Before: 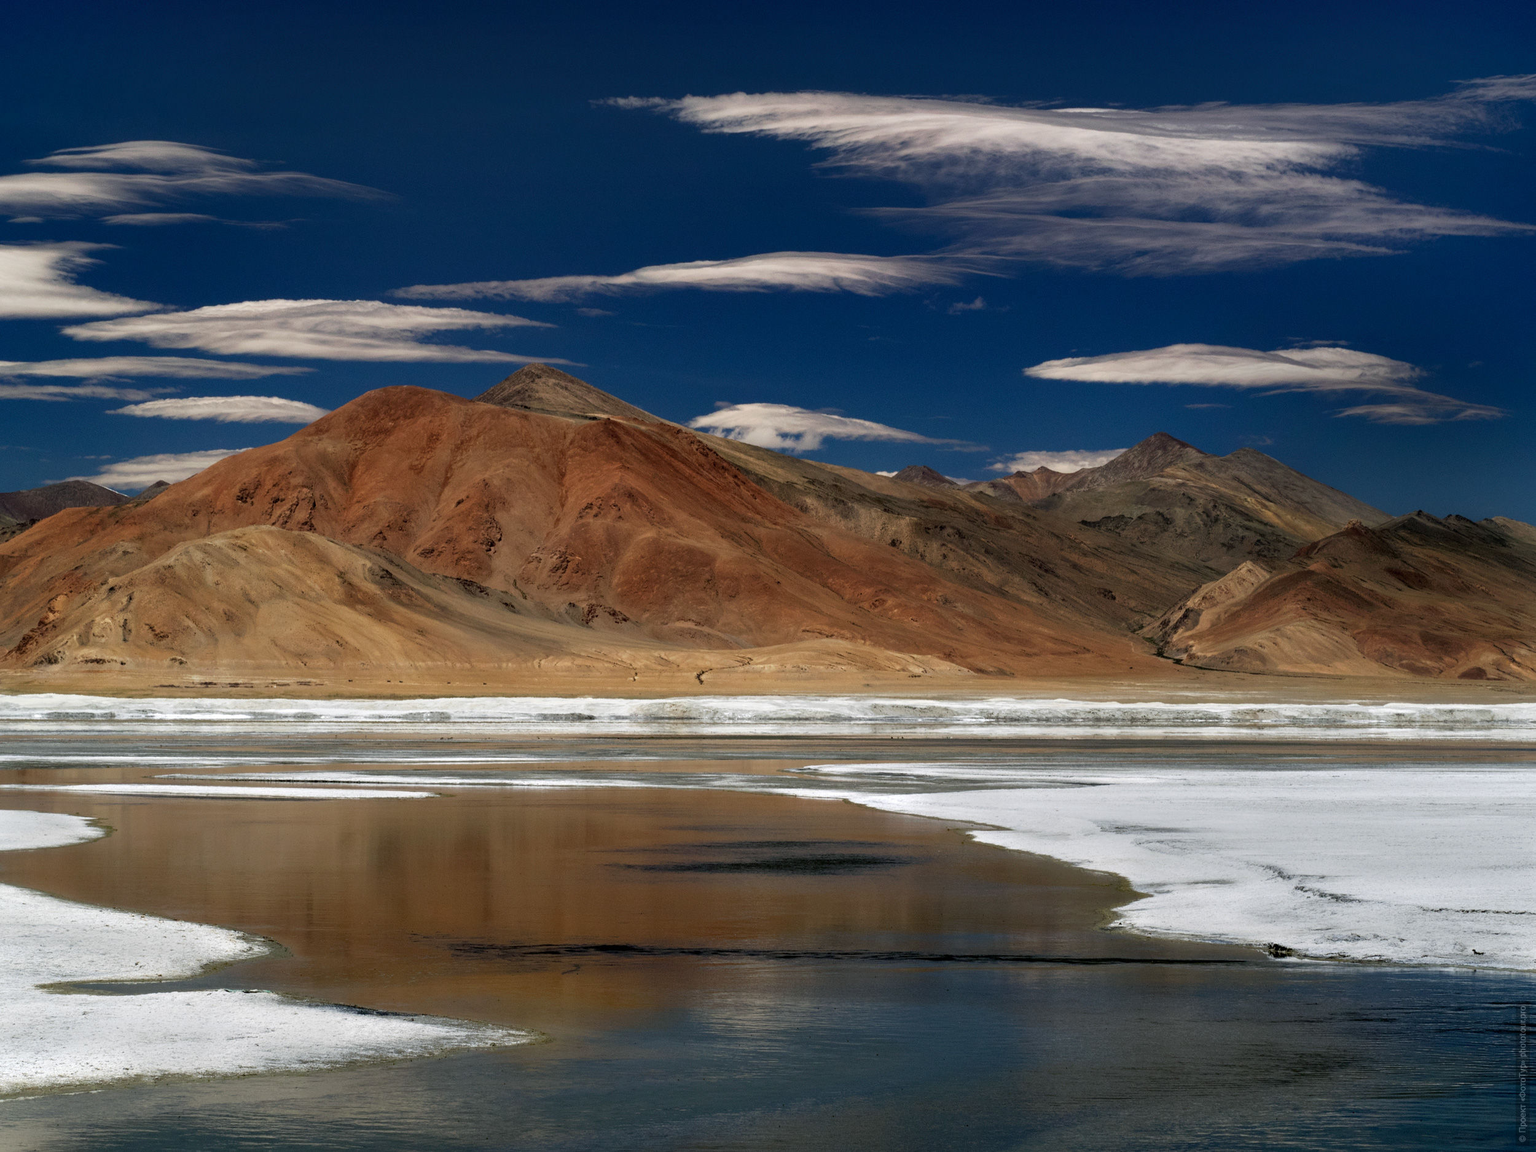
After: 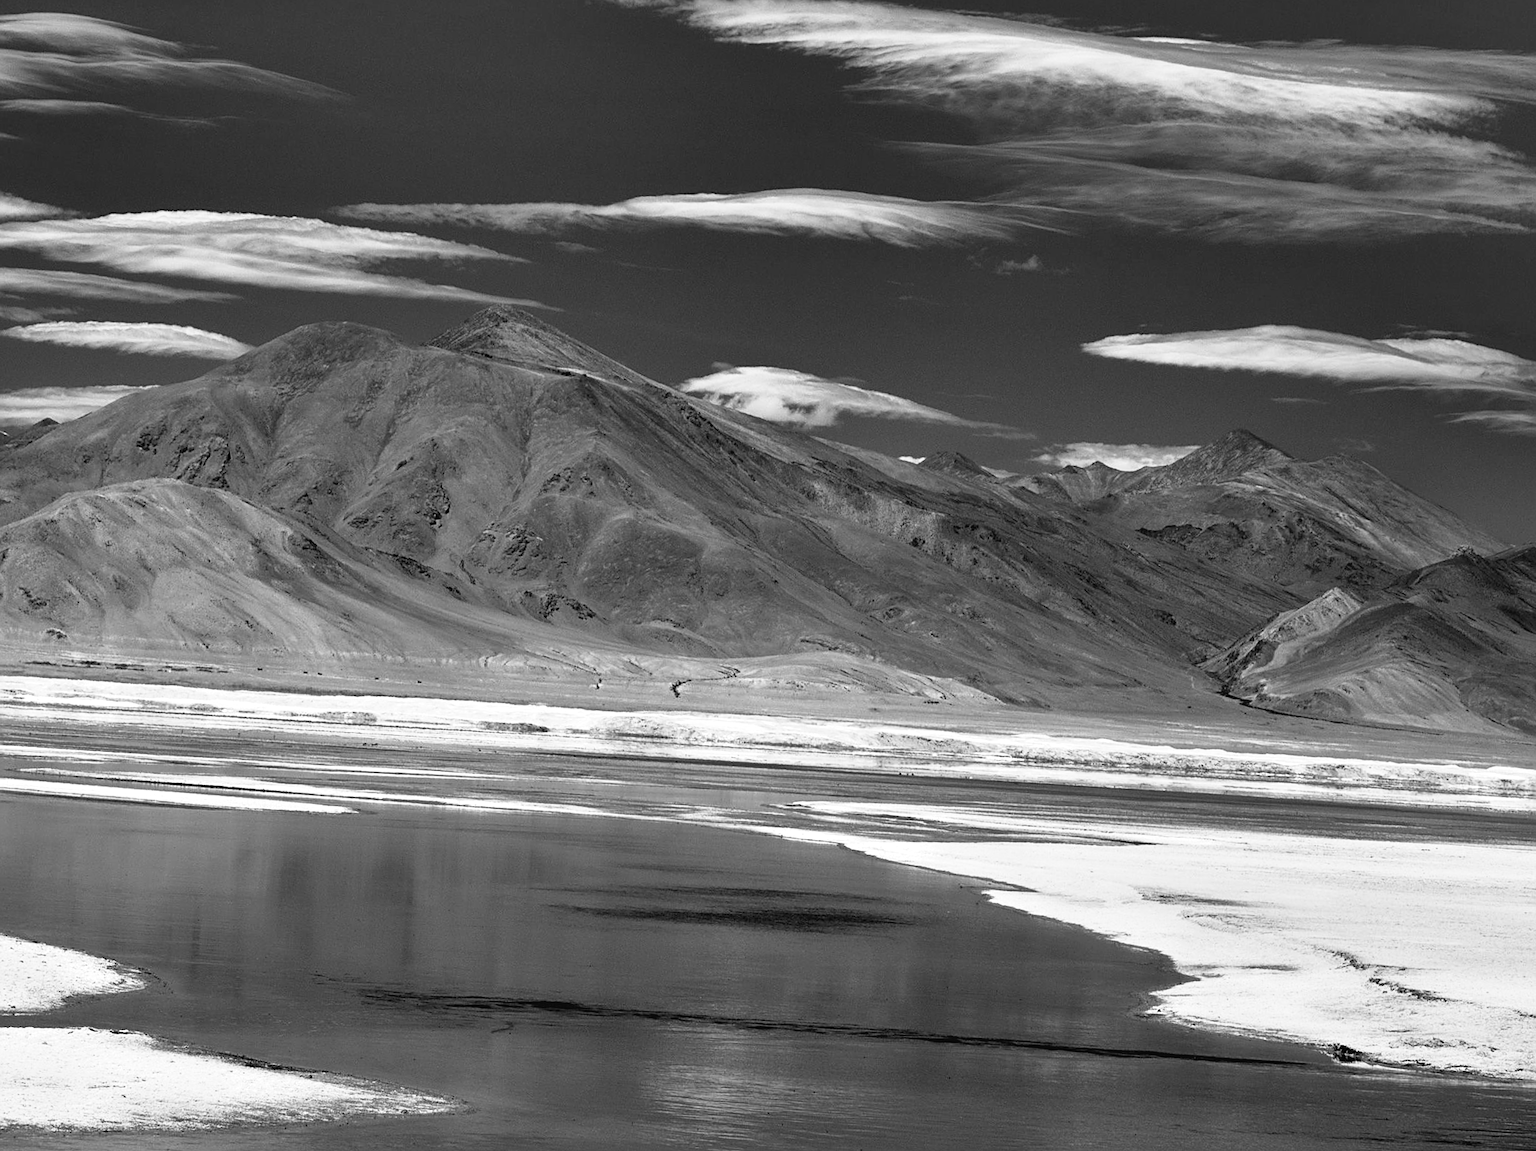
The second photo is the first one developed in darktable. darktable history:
color correction: highlights a* -3.28, highlights b* -6.24, shadows a* 3.1, shadows b* 5.19
monochrome: a 32, b 64, size 2.3, highlights 1
tone equalizer: on, module defaults
base curve: curves: ch0 [(0, 0) (0.579, 0.807) (1, 1)], preserve colors none
color balance rgb: shadows lift › chroma 1%, shadows lift › hue 28.8°, power › hue 60°, highlights gain › chroma 1%, highlights gain › hue 60°, global offset › luminance 0.25%, perceptual saturation grading › highlights -20%, perceptual saturation grading › shadows 20%, perceptual brilliance grading › highlights 5%, perceptual brilliance grading › shadows -10%, global vibrance 19.67%
shadows and highlights: shadows 49, highlights -41, soften with gaussian
crop and rotate: angle -3.27°, left 5.211%, top 5.211%, right 4.607%, bottom 4.607%
sharpen: on, module defaults
